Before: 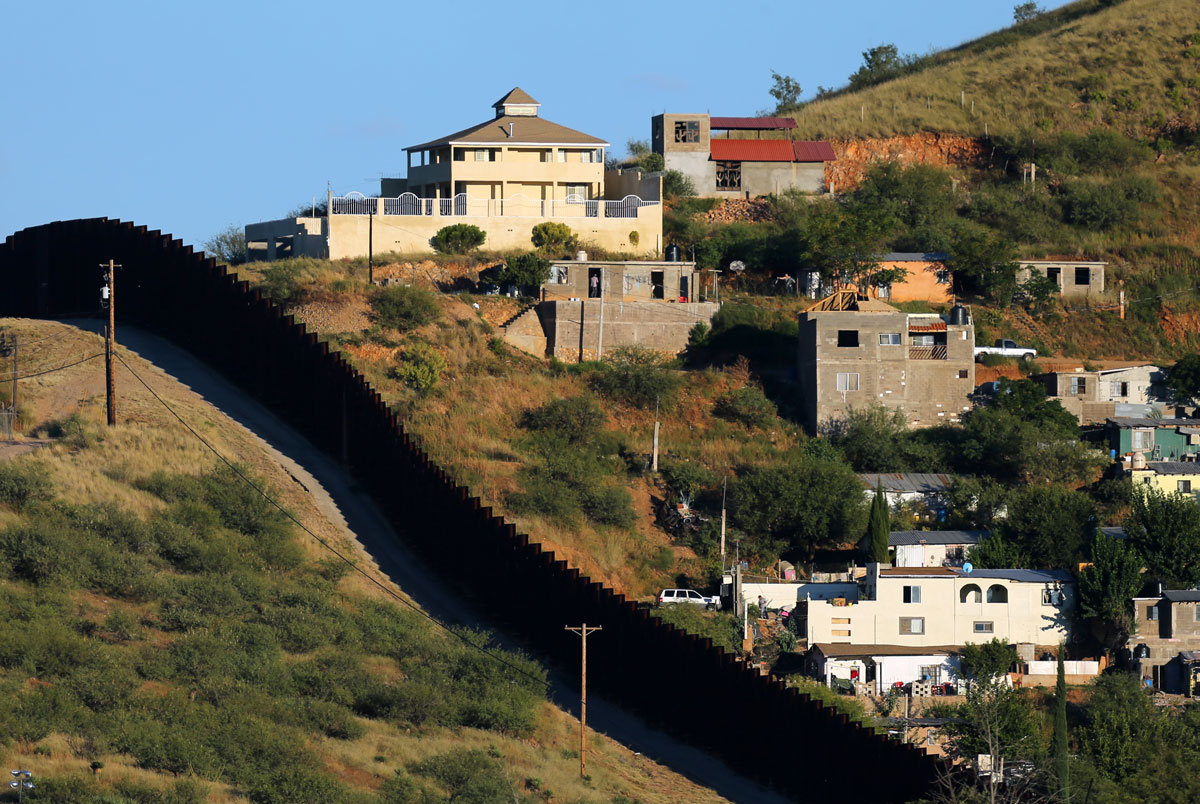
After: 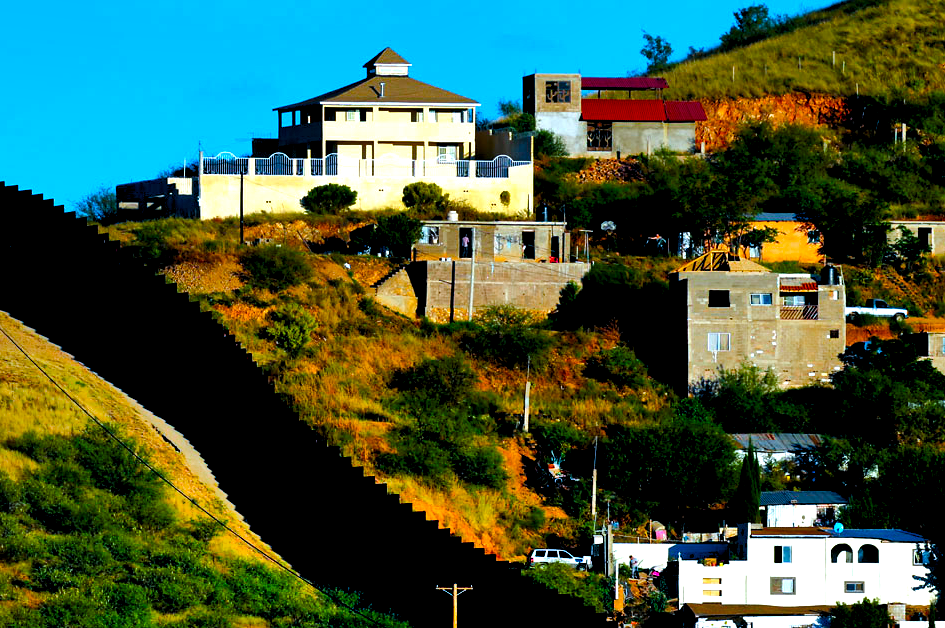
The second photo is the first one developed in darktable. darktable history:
contrast brightness saturation: brightness -0.25, saturation 0.2
color calibration: illuminant F (fluorescent), F source F9 (Cool White Deluxe 4150 K) – high CRI, x 0.374, y 0.373, temperature 4158.34 K
crop and rotate: left 10.77%, top 5.1%, right 10.41%, bottom 16.76%
tone equalizer: on, module defaults
shadows and highlights: shadows 60, soften with gaussian
rgb levels: levels [[0.034, 0.472, 0.904], [0, 0.5, 1], [0, 0.5, 1]]
color balance rgb: linear chroma grading › shadows 10%, linear chroma grading › highlights 10%, linear chroma grading › global chroma 15%, linear chroma grading › mid-tones 15%, perceptual saturation grading › global saturation 40%, perceptual saturation grading › highlights -25%, perceptual saturation grading › mid-tones 35%, perceptual saturation grading › shadows 35%, perceptual brilliance grading › global brilliance 11.29%, global vibrance 11.29%
